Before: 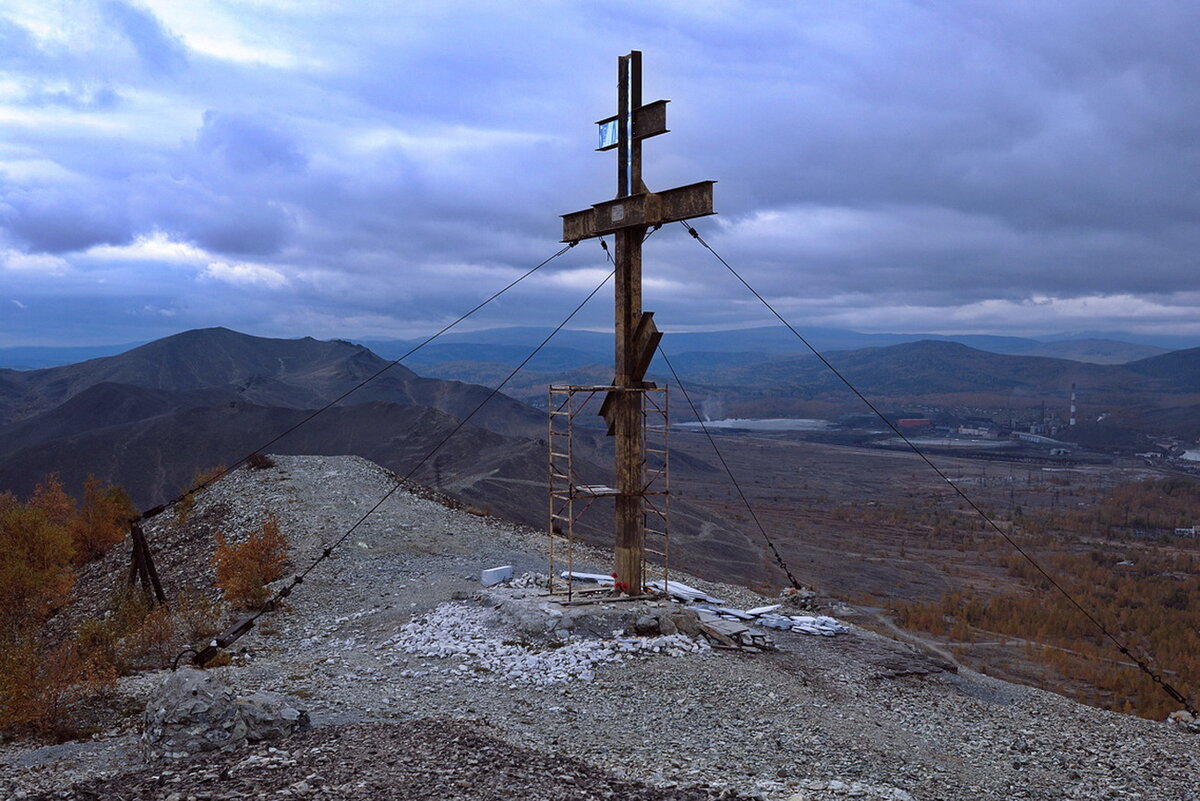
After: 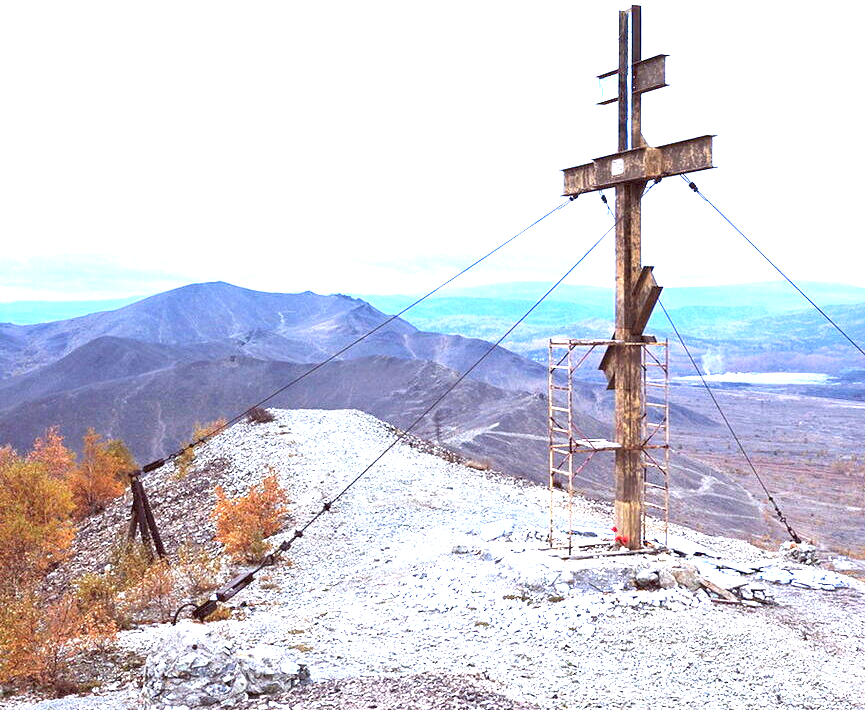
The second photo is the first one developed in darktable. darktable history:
crop: top 5.774%, right 27.852%, bottom 5.526%
exposure: exposure 3.088 EV, compensate highlight preservation false
